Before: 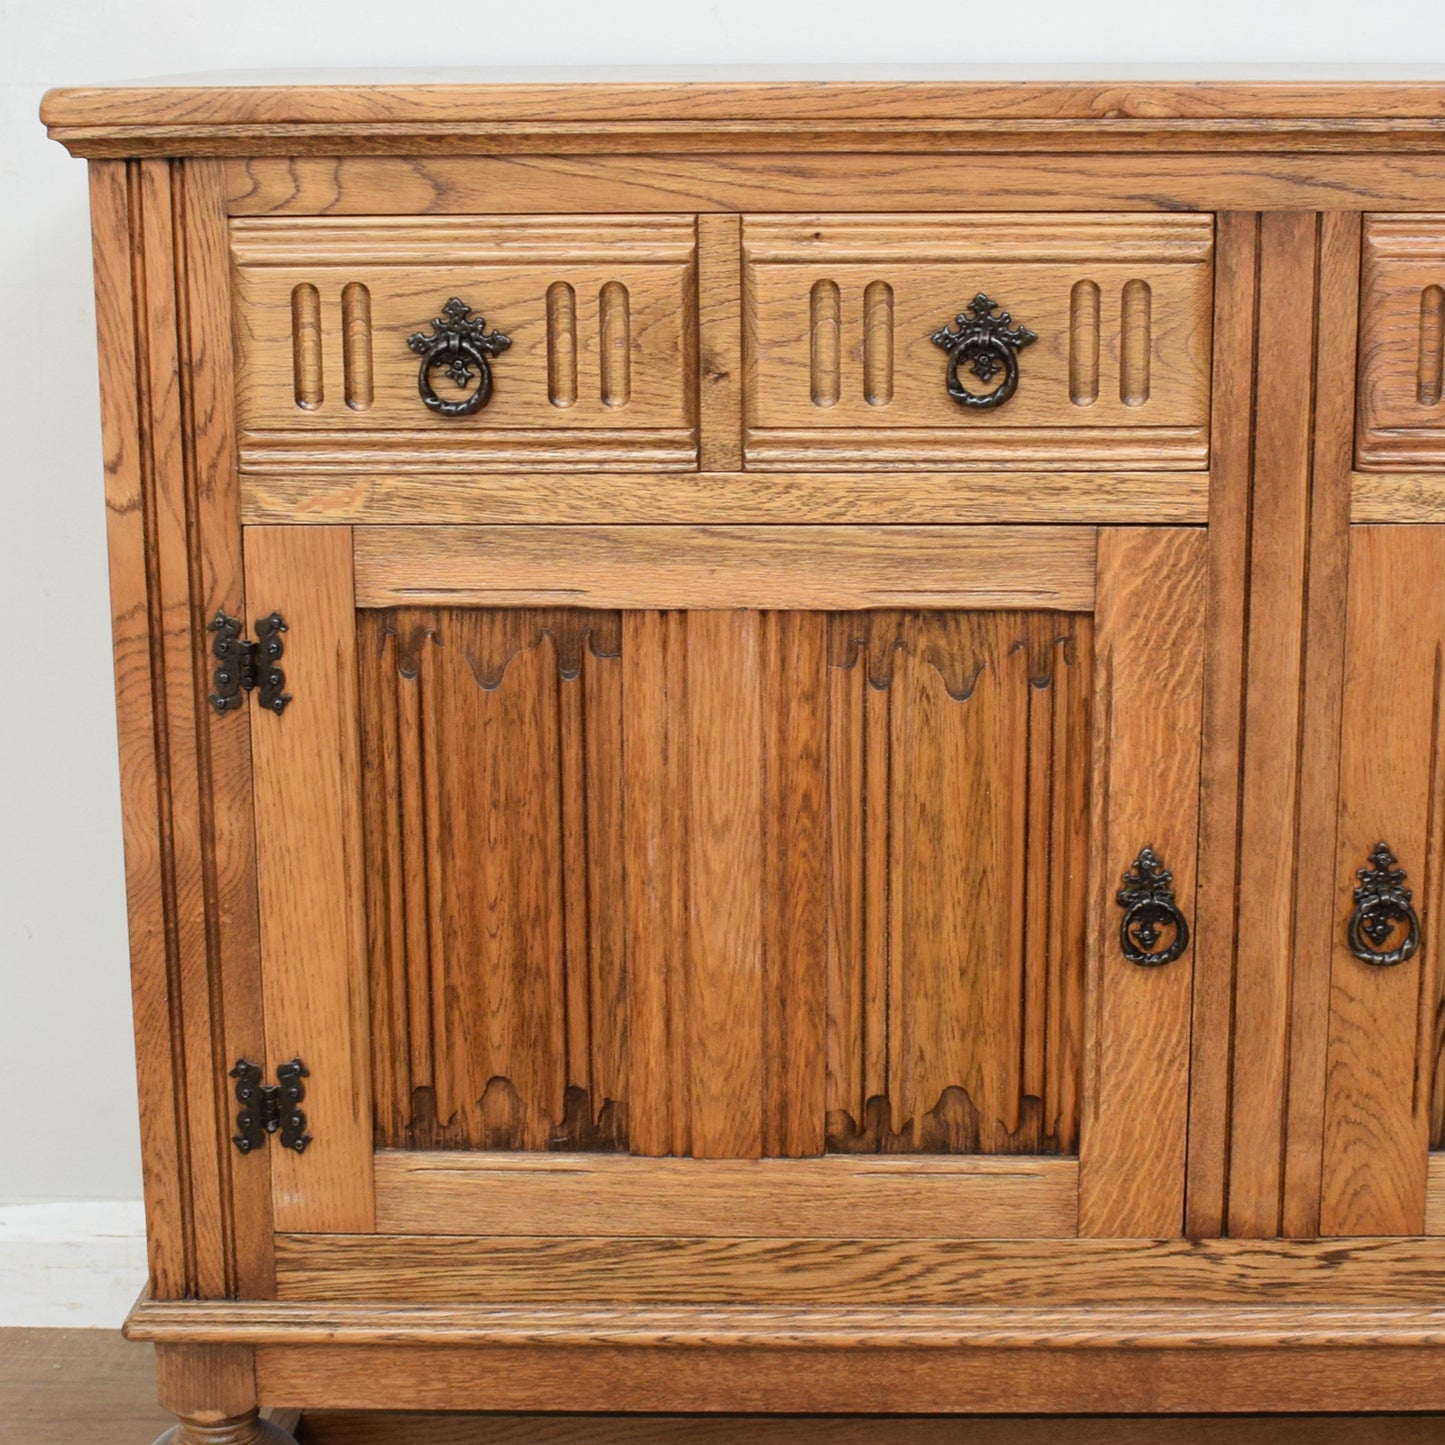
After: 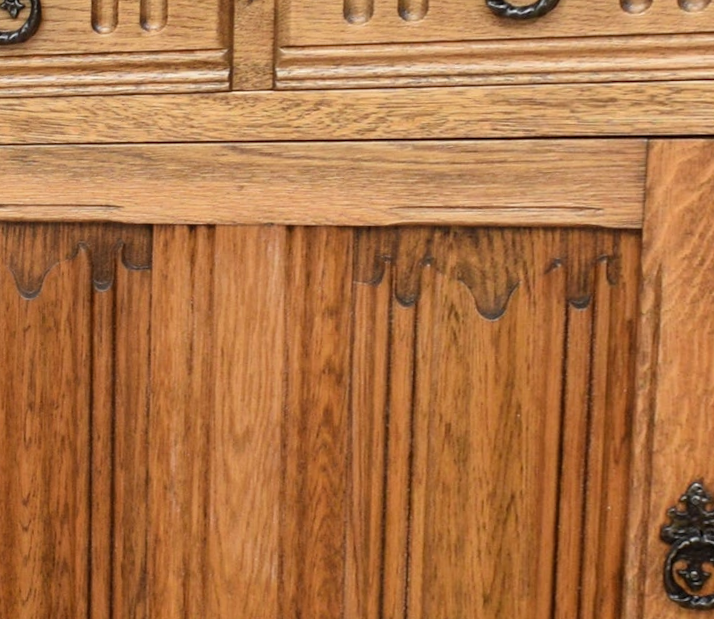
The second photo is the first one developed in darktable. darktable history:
rotate and perspective: rotation 1.69°, lens shift (vertical) -0.023, lens shift (horizontal) -0.291, crop left 0.025, crop right 0.988, crop top 0.092, crop bottom 0.842
crop: left 25%, top 25%, right 25%, bottom 25%
